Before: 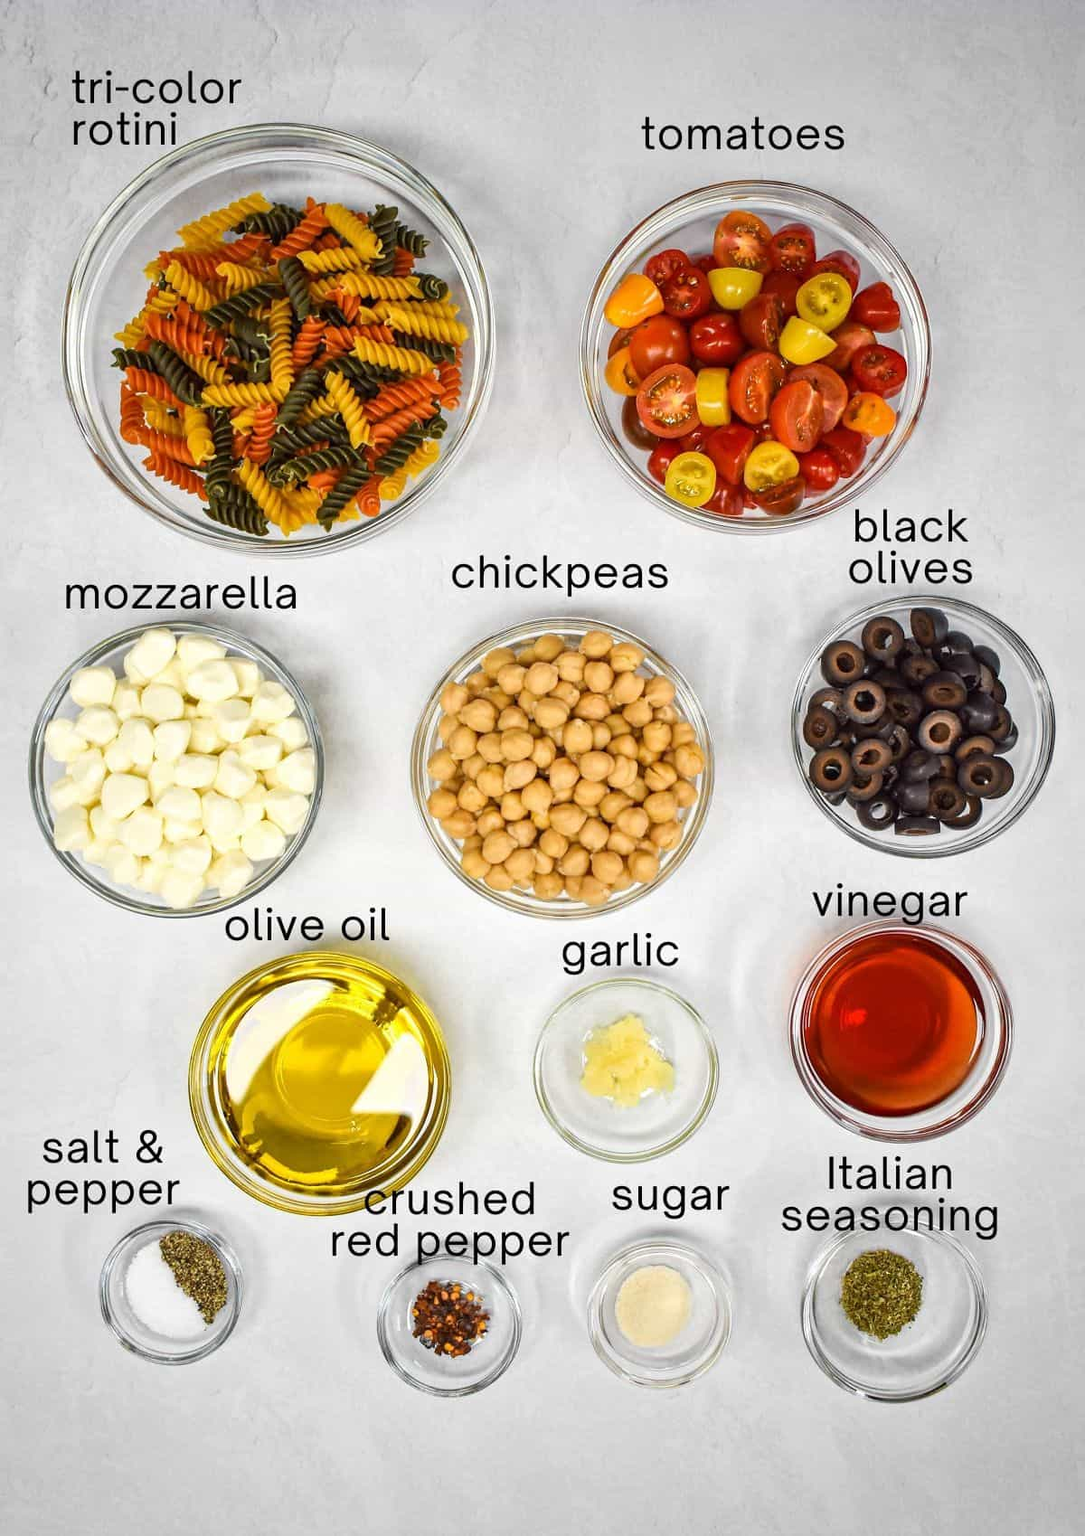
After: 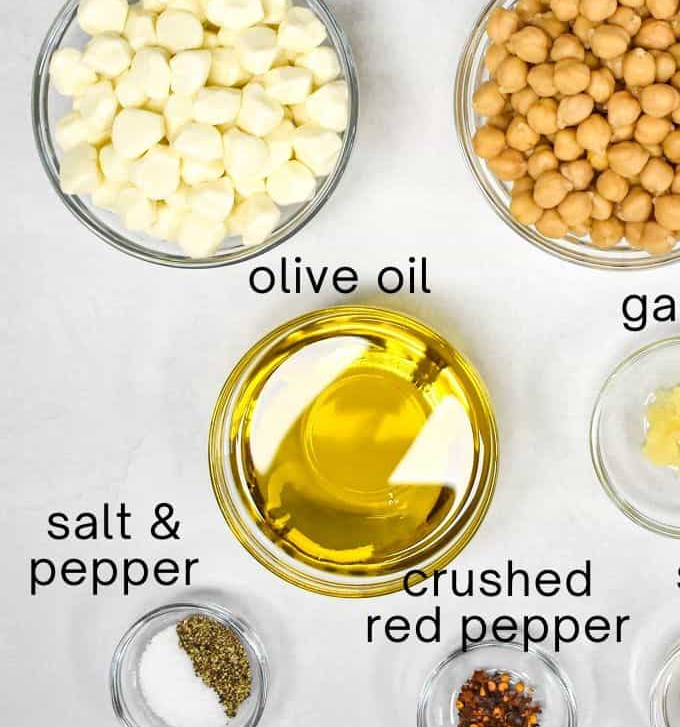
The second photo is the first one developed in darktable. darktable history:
crop: top 43.987%, right 43.317%, bottom 13.191%
